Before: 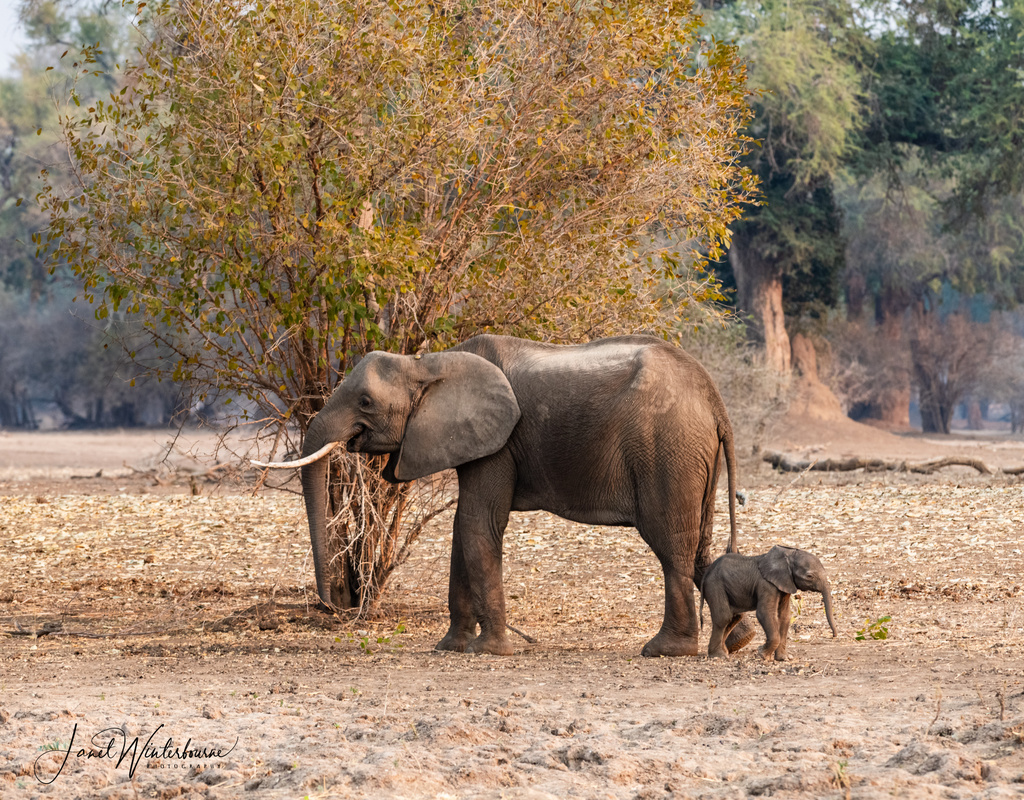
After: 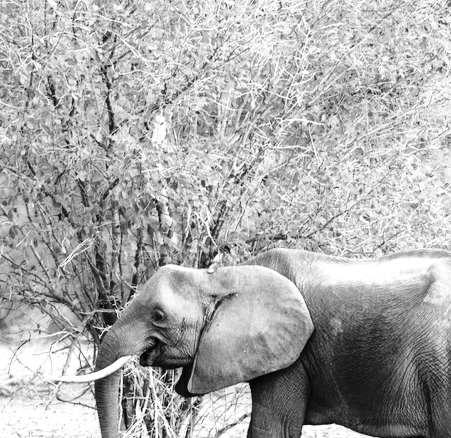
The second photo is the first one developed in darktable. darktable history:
exposure: black level correction 0, exposure 1 EV, compensate exposure bias true, compensate highlight preservation false
crop: left 20.248%, top 10.86%, right 35.675%, bottom 34.321%
monochrome: a 32, b 64, size 2.3
base curve: curves: ch0 [(0, 0) (0.036, 0.025) (0.121, 0.166) (0.206, 0.329) (0.605, 0.79) (1, 1)], preserve colors none
